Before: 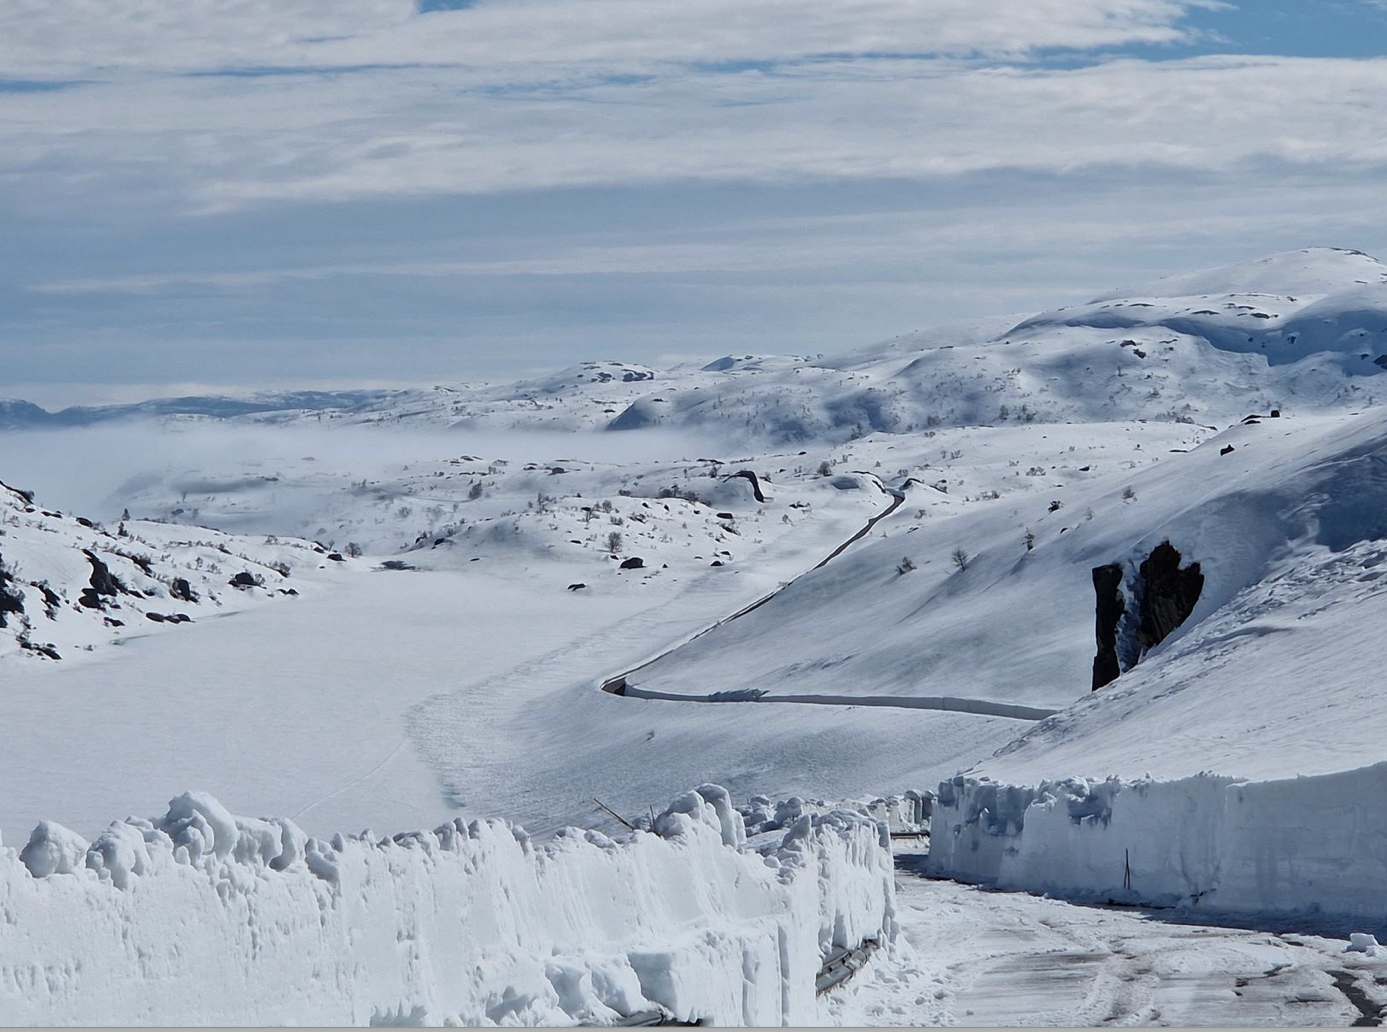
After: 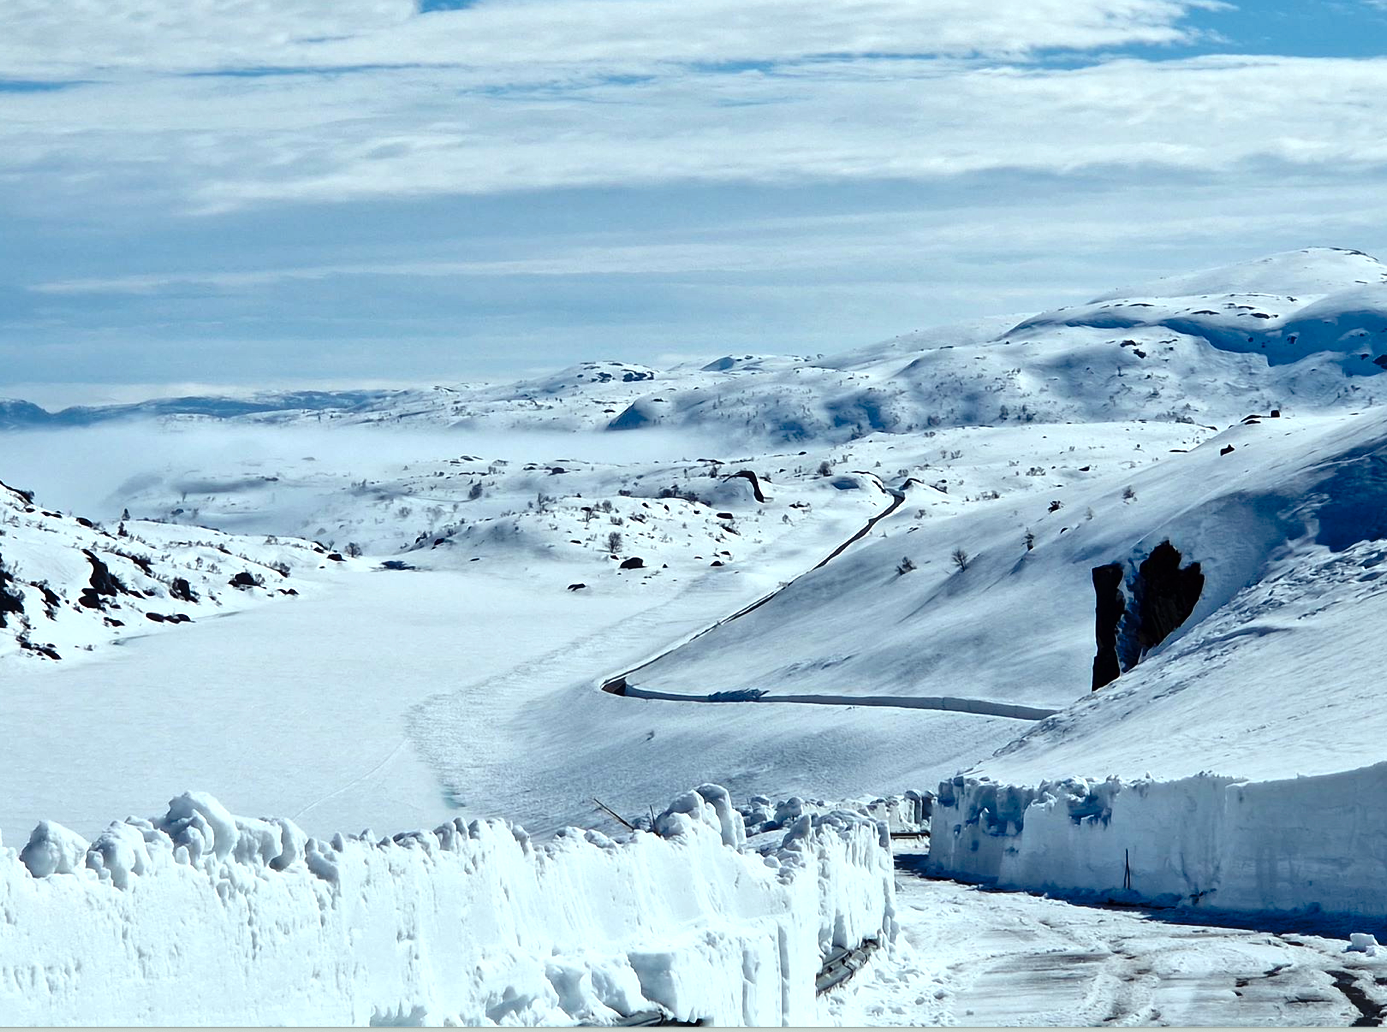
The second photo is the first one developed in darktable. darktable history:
exposure: black level correction 0, exposure 0.694 EV, compensate highlight preservation false
color correction: highlights a* -6.9, highlights b* 0.63
contrast brightness saturation: contrast 0.069, brightness -0.138, saturation 0.111
base curve: curves: ch0 [(0, 0) (0.073, 0.04) (0.157, 0.139) (0.492, 0.492) (0.758, 0.758) (1, 1)], preserve colors none
